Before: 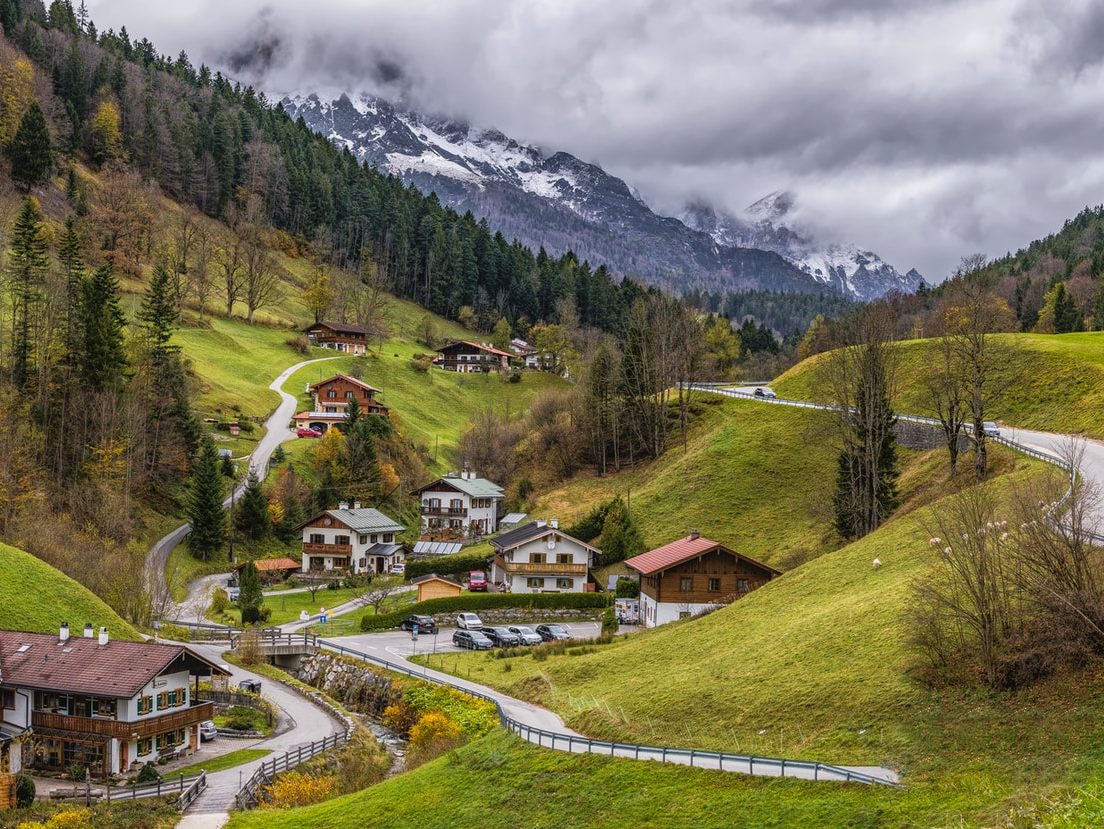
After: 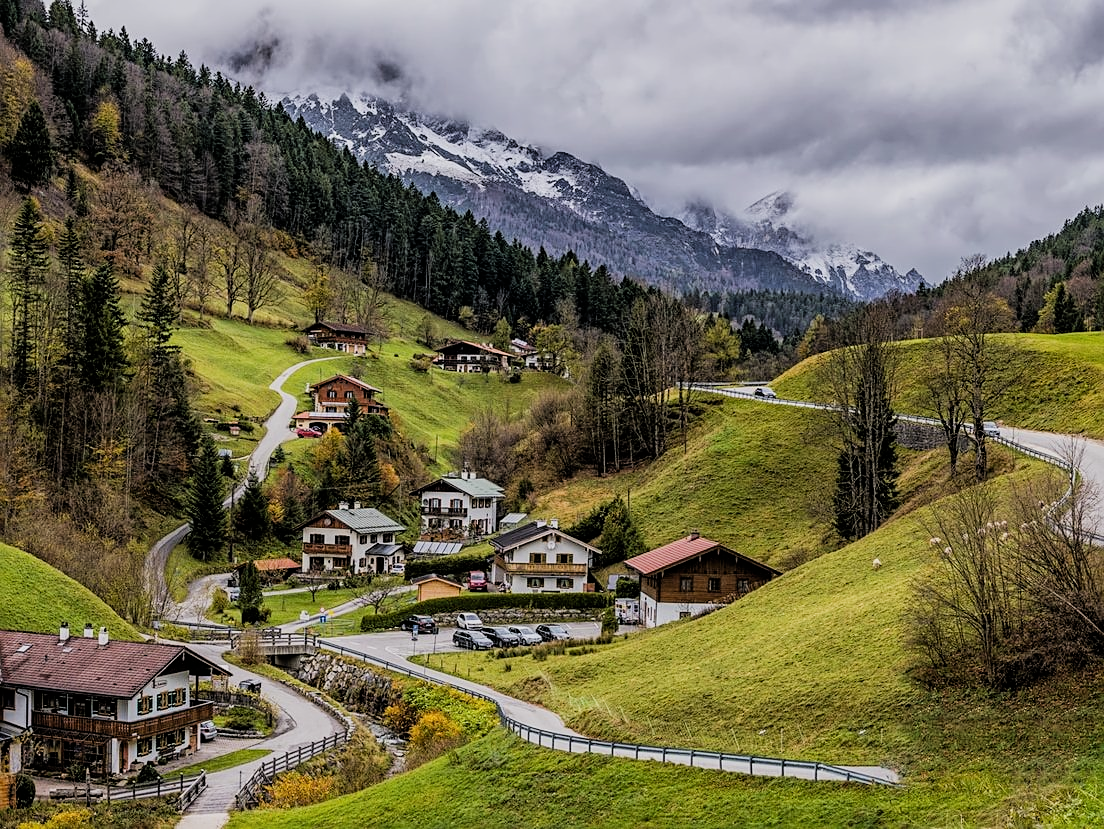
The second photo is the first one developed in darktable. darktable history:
filmic rgb: black relative exposure -5 EV, hardness 2.88, contrast 1.2
sharpen: amount 0.478
